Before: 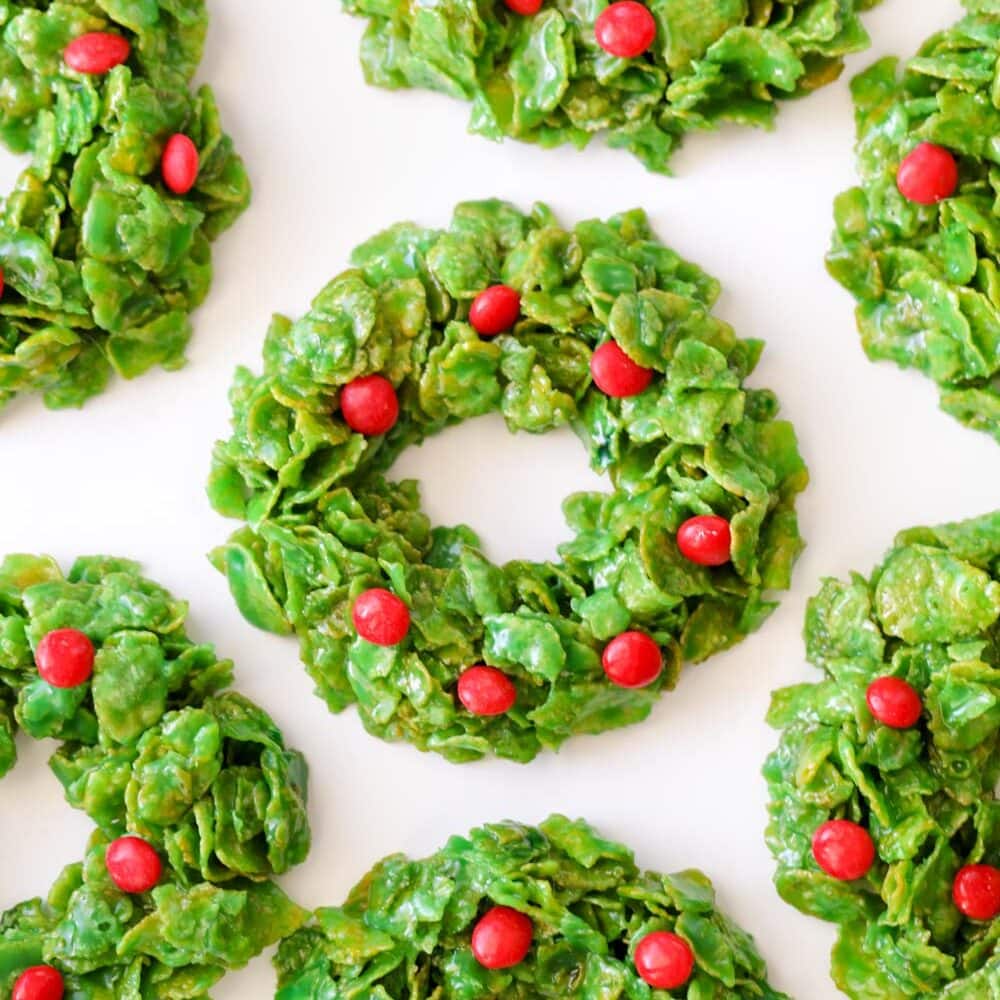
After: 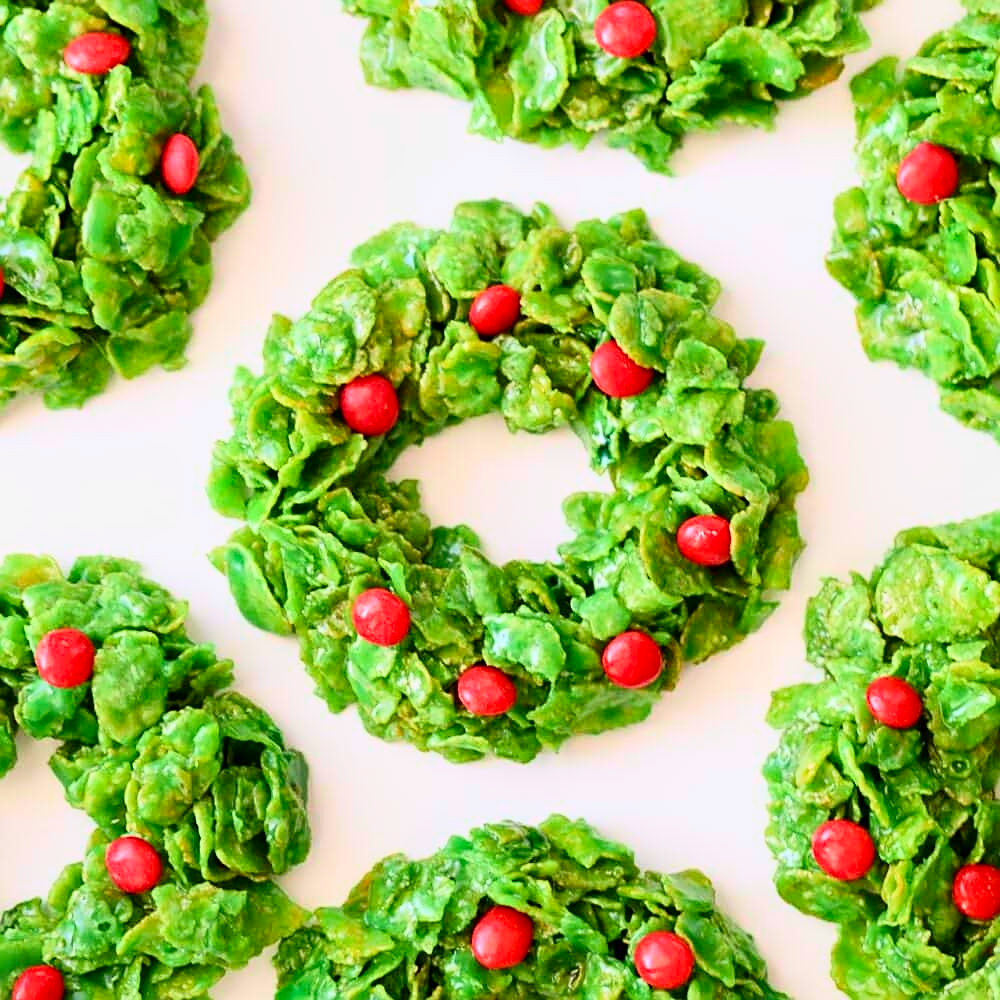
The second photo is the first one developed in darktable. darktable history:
sharpen: on, module defaults
tone curve: curves: ch0 [(0, 0) (0.091, 0.075) (0.409, 0.457) (0.733, 0.82) (0.844, 0.908) (0.909, 0.942) (1, 0.973)]; ch1 [(0, 0) (0.437, 0.404) (0.5, 0.5) (0.529, 0.556) (0.58, 0.606) (0.616, 0.654) (1, 1)]; ch2 [(0, 0) (0.442, 0.415) (0.5, 0.5) (0.535, 0.557) (0.585, 0.62) (1, 1)], color space Lab, independent channels, preserve colors none
shadows and highlights: shadows 36.28, highlights -27.56, soften with gaussian
